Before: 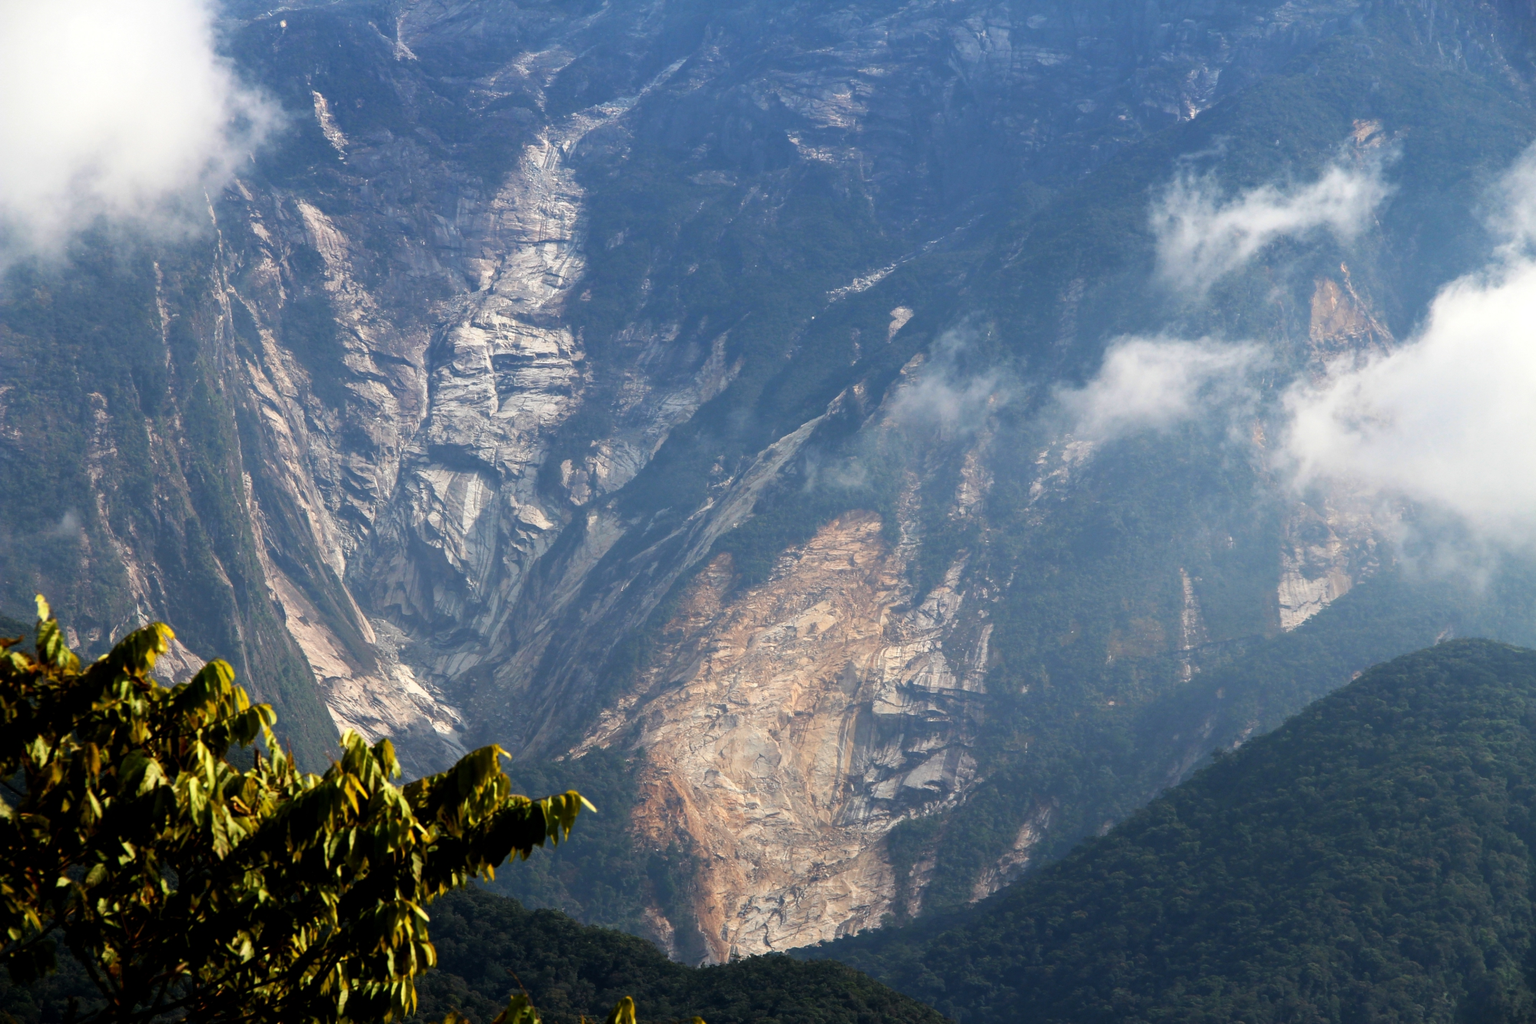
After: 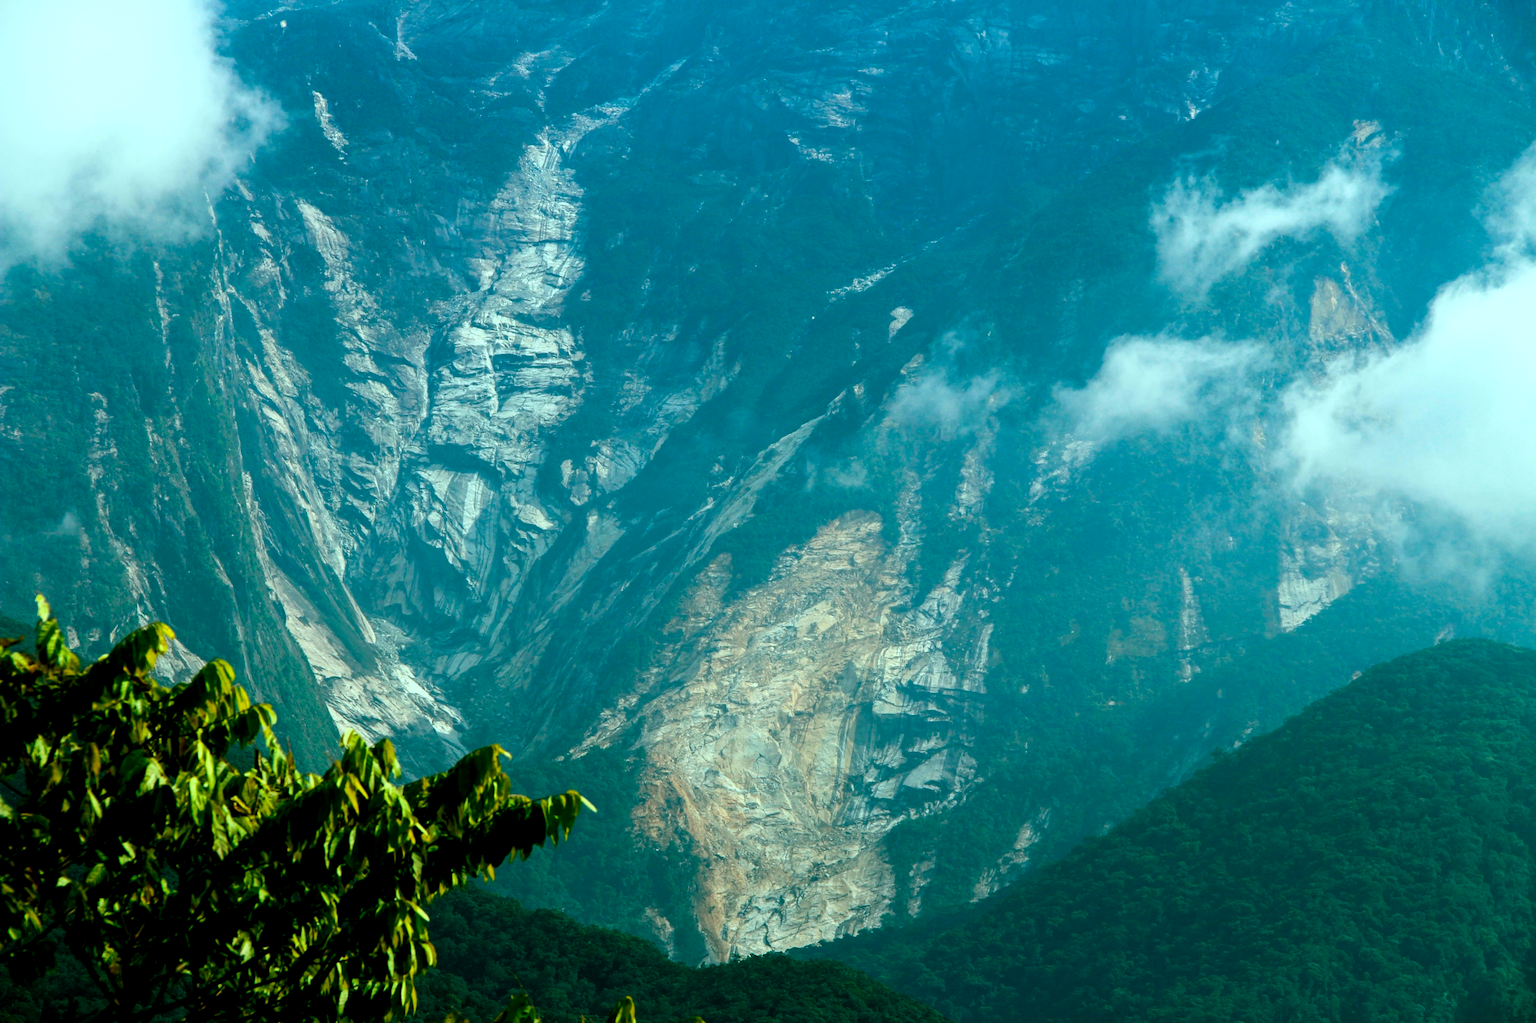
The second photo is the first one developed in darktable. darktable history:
local contrast: highlights 100%, shadows 100%, detail 120%, midtone range 0.2
color balance rgb: shadows lift › chroma 11.71%, shadows lift › hue 133.46°, power › chroma 2.15%, power › hue 166.83°, highlights gain › chroma 4%, highlights gain › hue 200.2°, perceptual saturation grading › global saturation 18.05%
